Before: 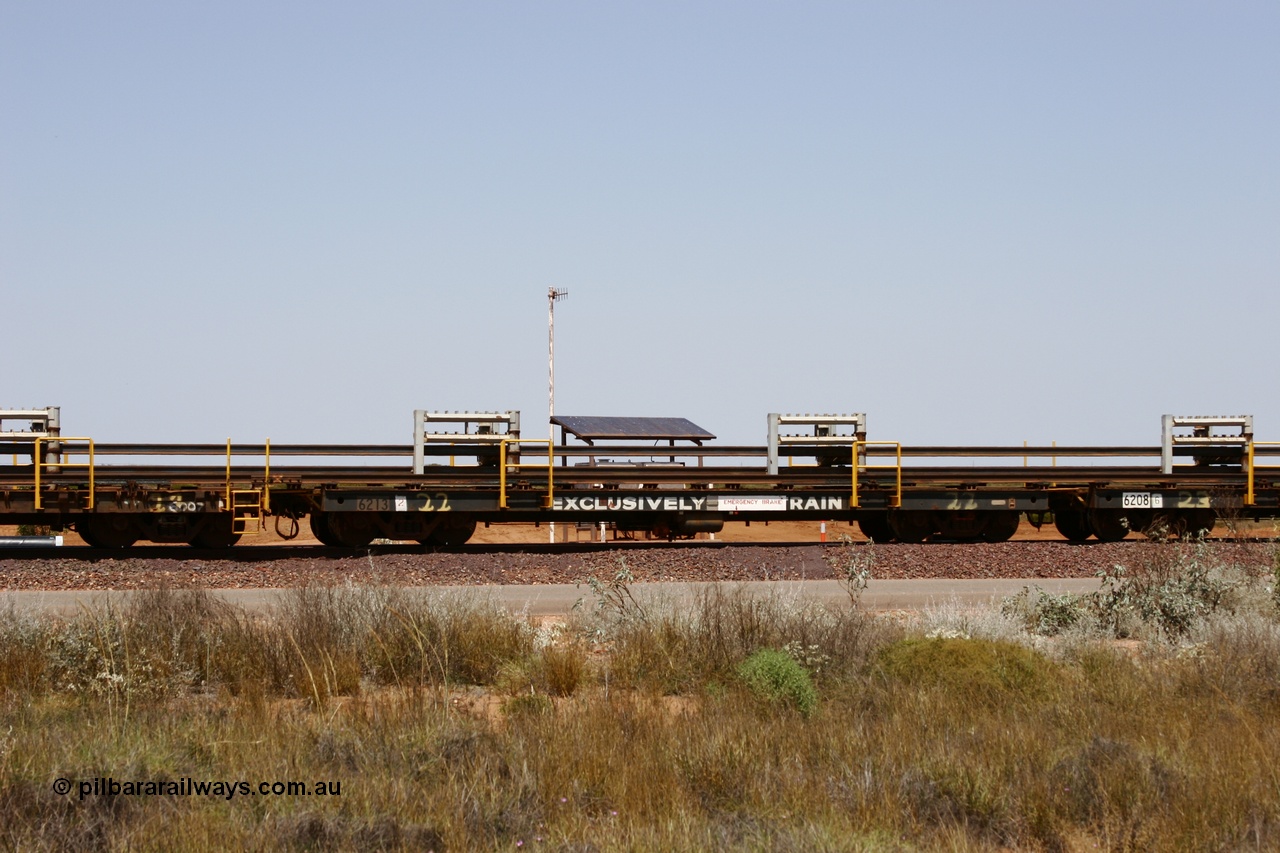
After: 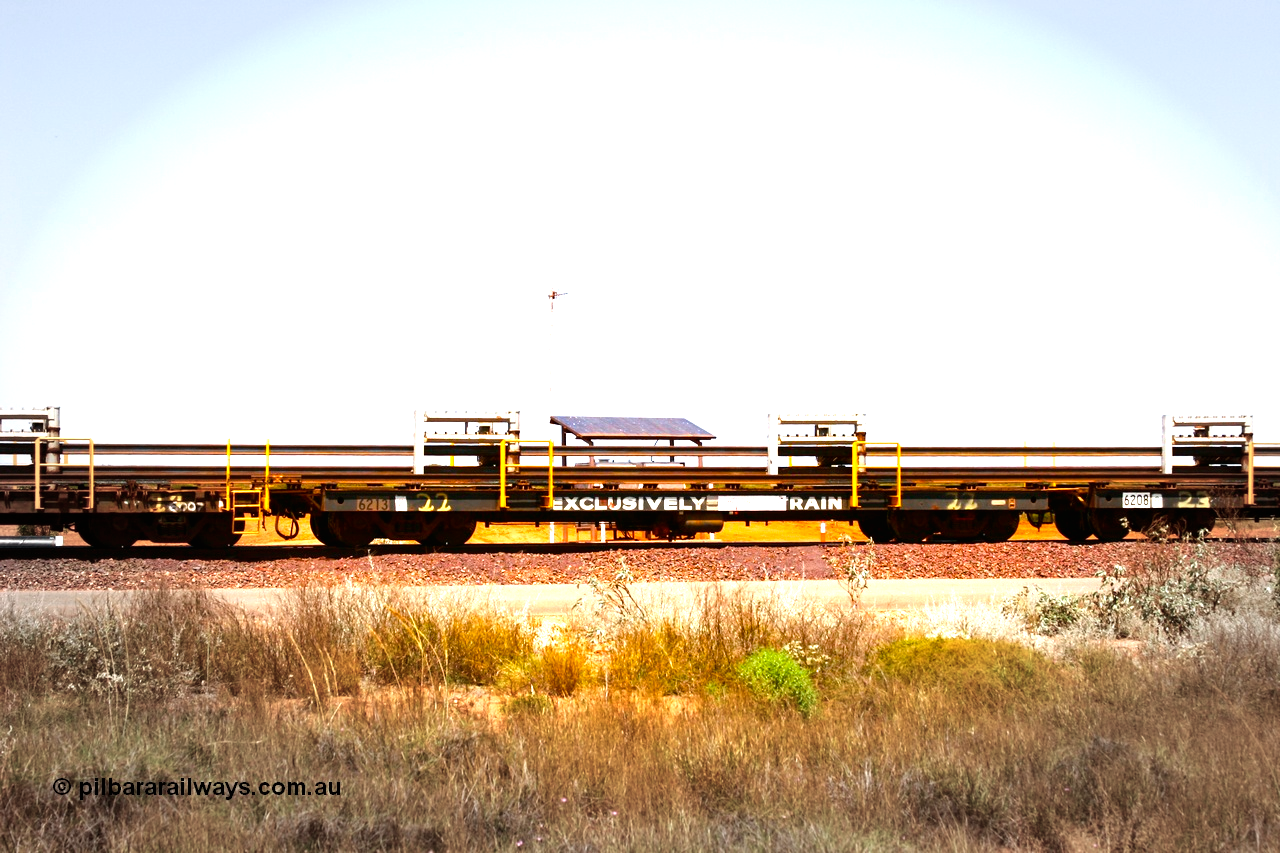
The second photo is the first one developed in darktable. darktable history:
exposure: black level correction 0, exposure 1.385 EV, compensate highlight preservation false
vignetting: fall-off start 66.46%, fall-off radius 39.68%, center (0.041, -0.085), automatic ratio true, width/height ratio 0.674
color balance rgb: shadows lift › chroma 1.018%, shadows lift › hue 28.29°, linear chroma grading › global chroma 15.443%, perceptual saturation grading › global saturation 19.536%, perceptual brilliance grading › highlights 7.536%, perceptual brilliance grading › mid-tones 3.46%, perceptual brilliance grading › shadows 1.437%
